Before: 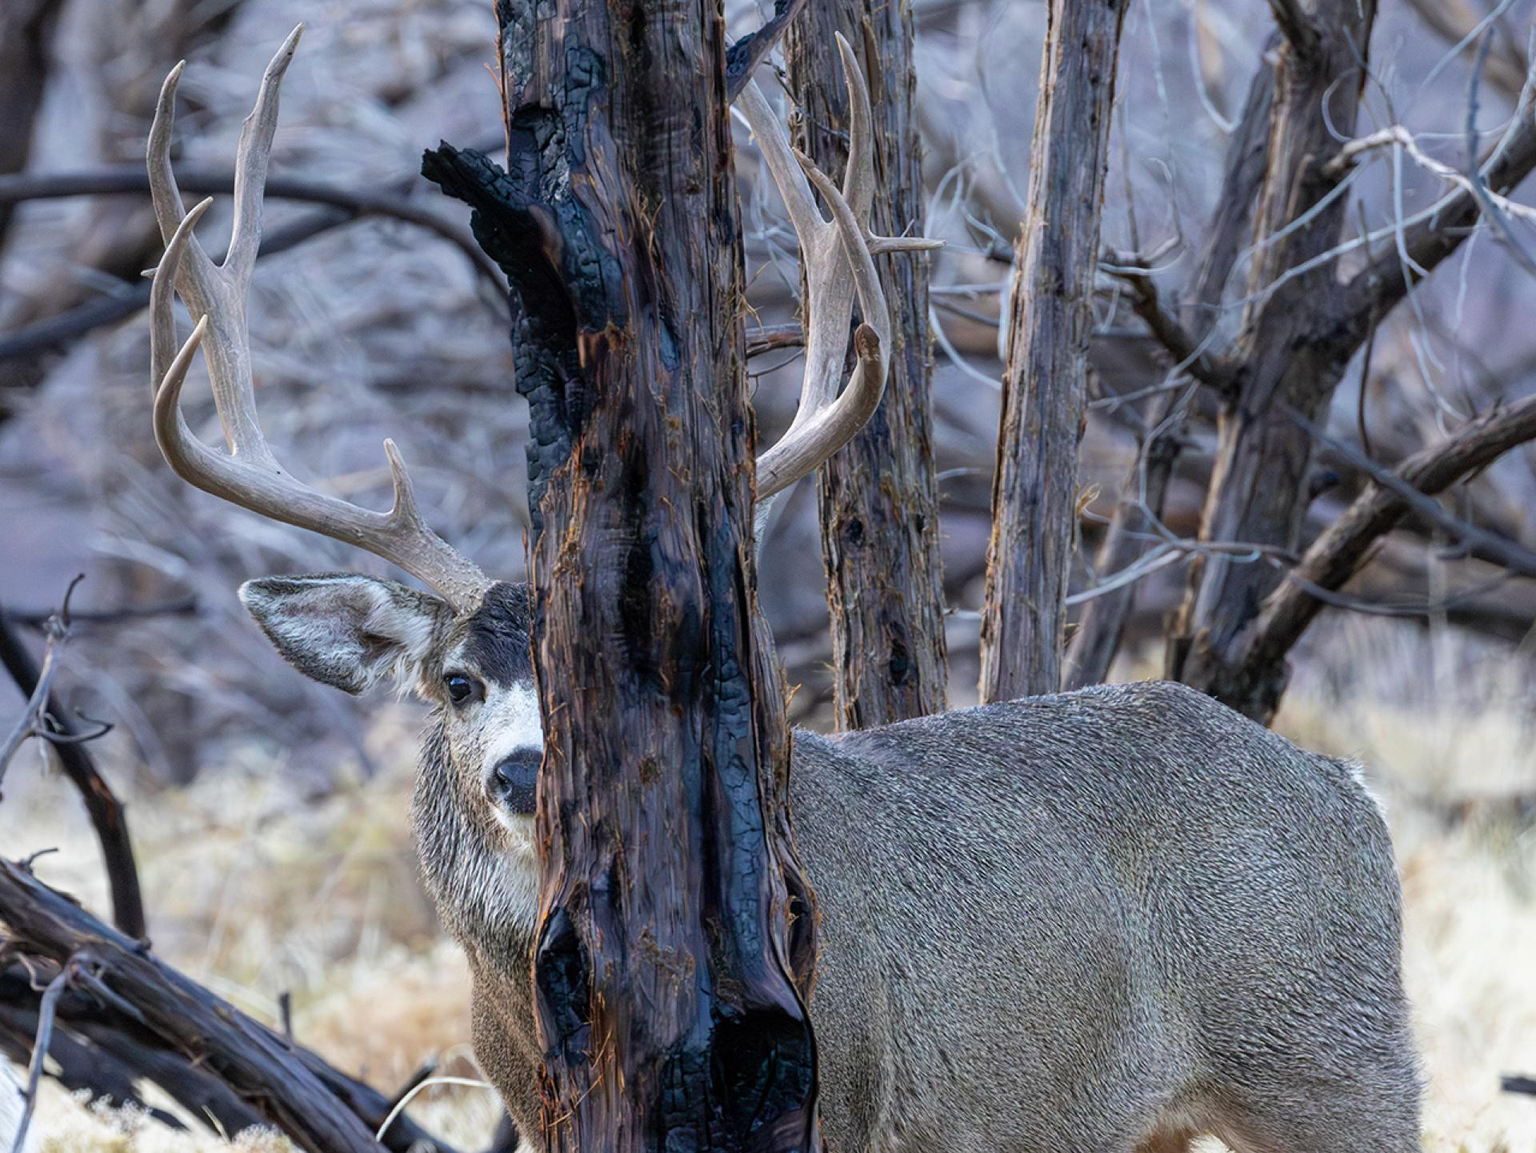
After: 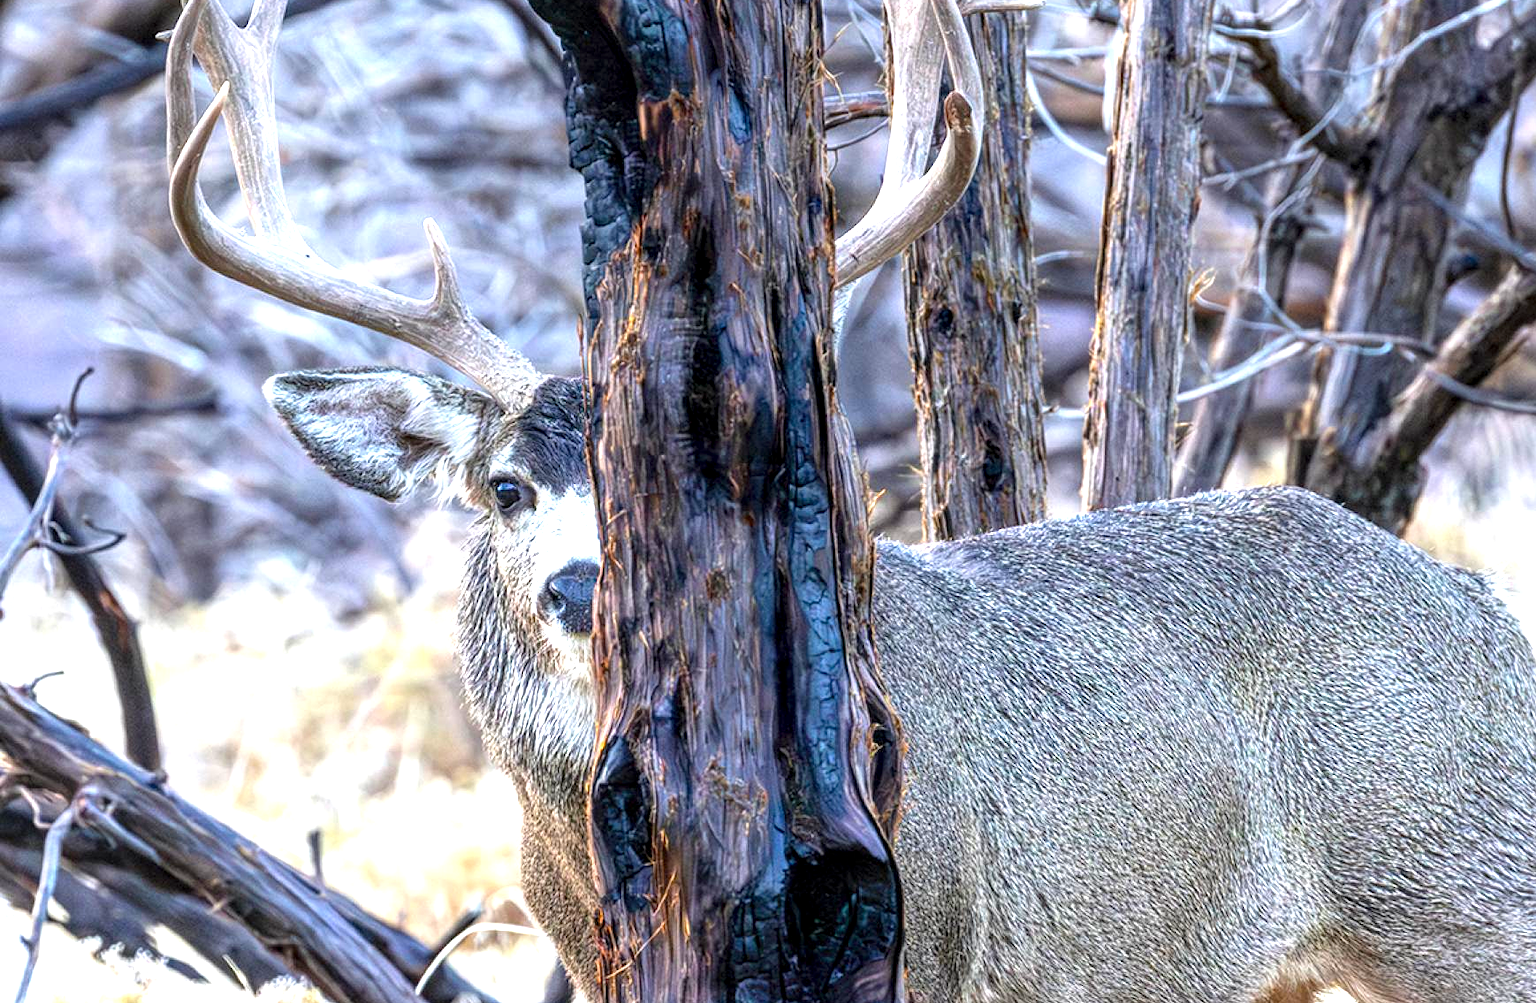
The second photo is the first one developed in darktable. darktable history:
exposure: black level correction 0, exposure 1.1 EV, compensate exposure bias true, compensate highlight preservation false
crop: top 20.916%, right 9.437%, bottom 0.316%
local contrast: highlights 61%, detail 143%, midtone range 0.428
color balance rgb: linear chroma grading › global chroma 6.48%, perceptual saturation grading › global saturation 12.96%, global vibrance 6.02%
